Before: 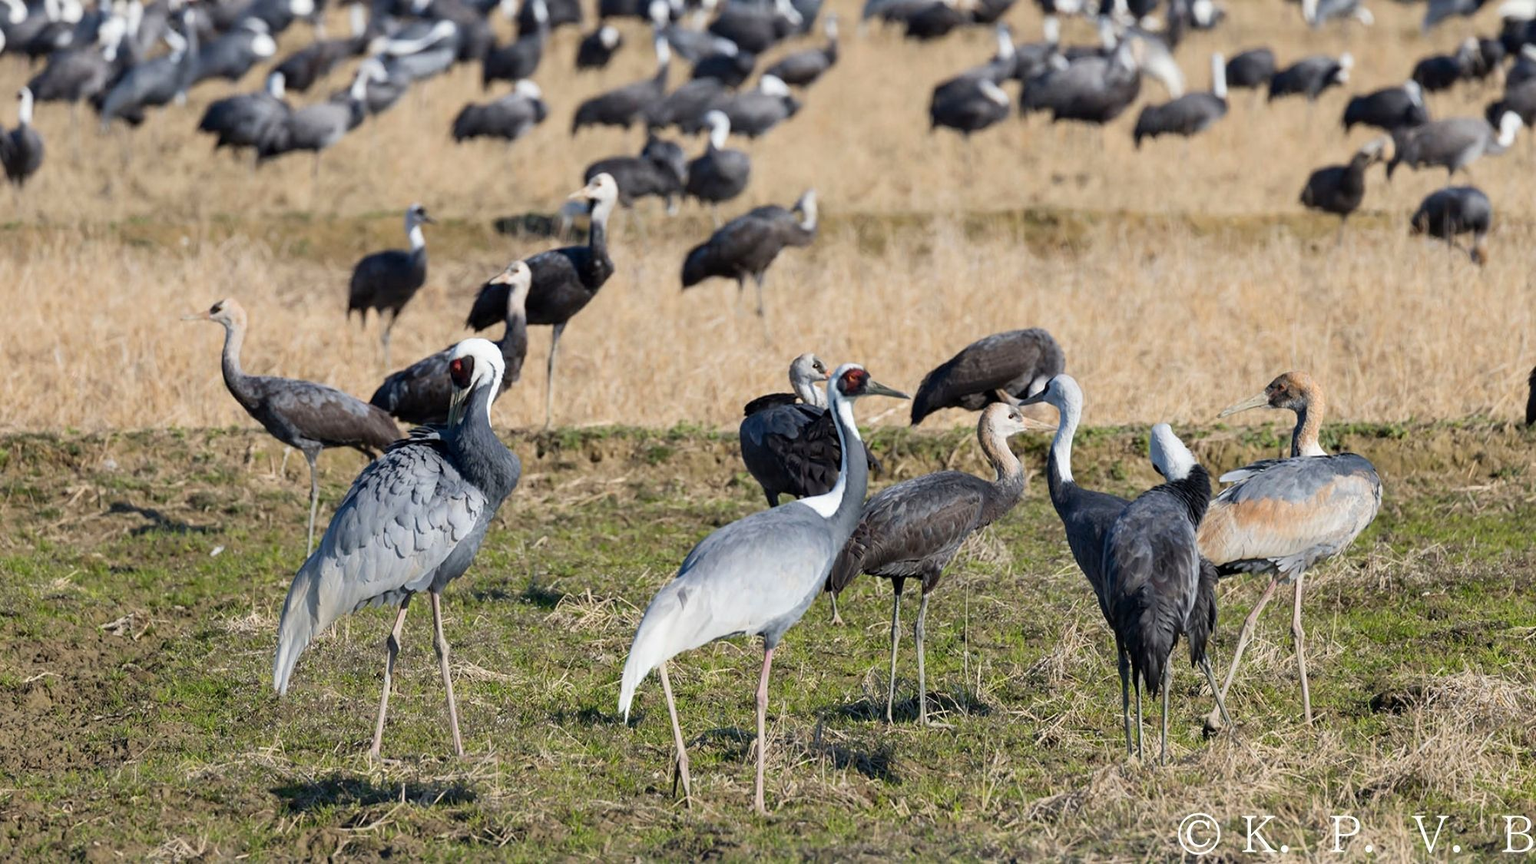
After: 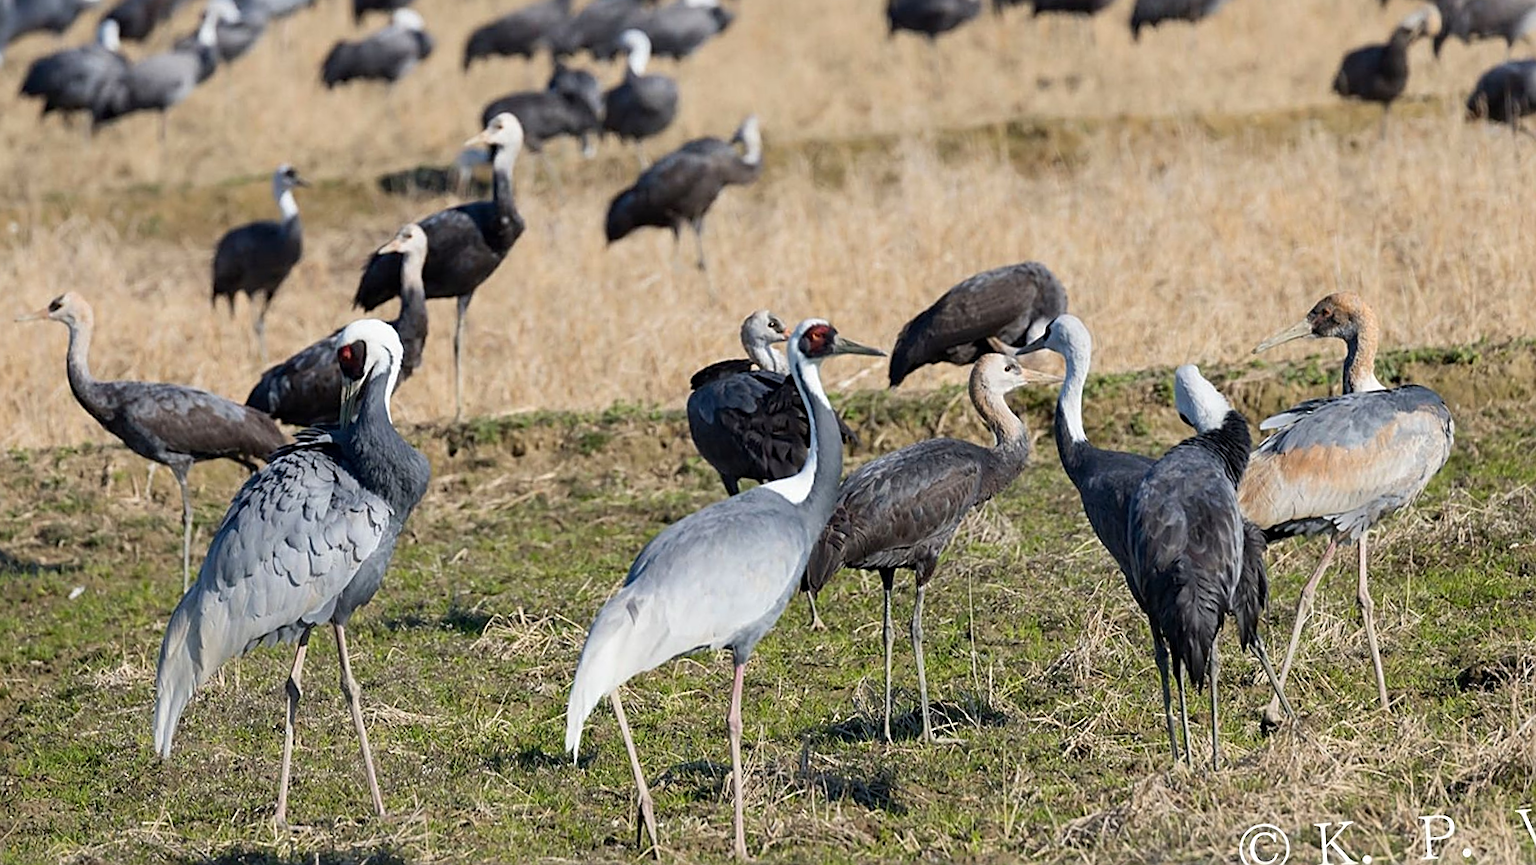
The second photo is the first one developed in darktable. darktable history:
crop and rotate: angle 3.9°, left 5.921%, top 5.708%
sharpen: on, module defaults
